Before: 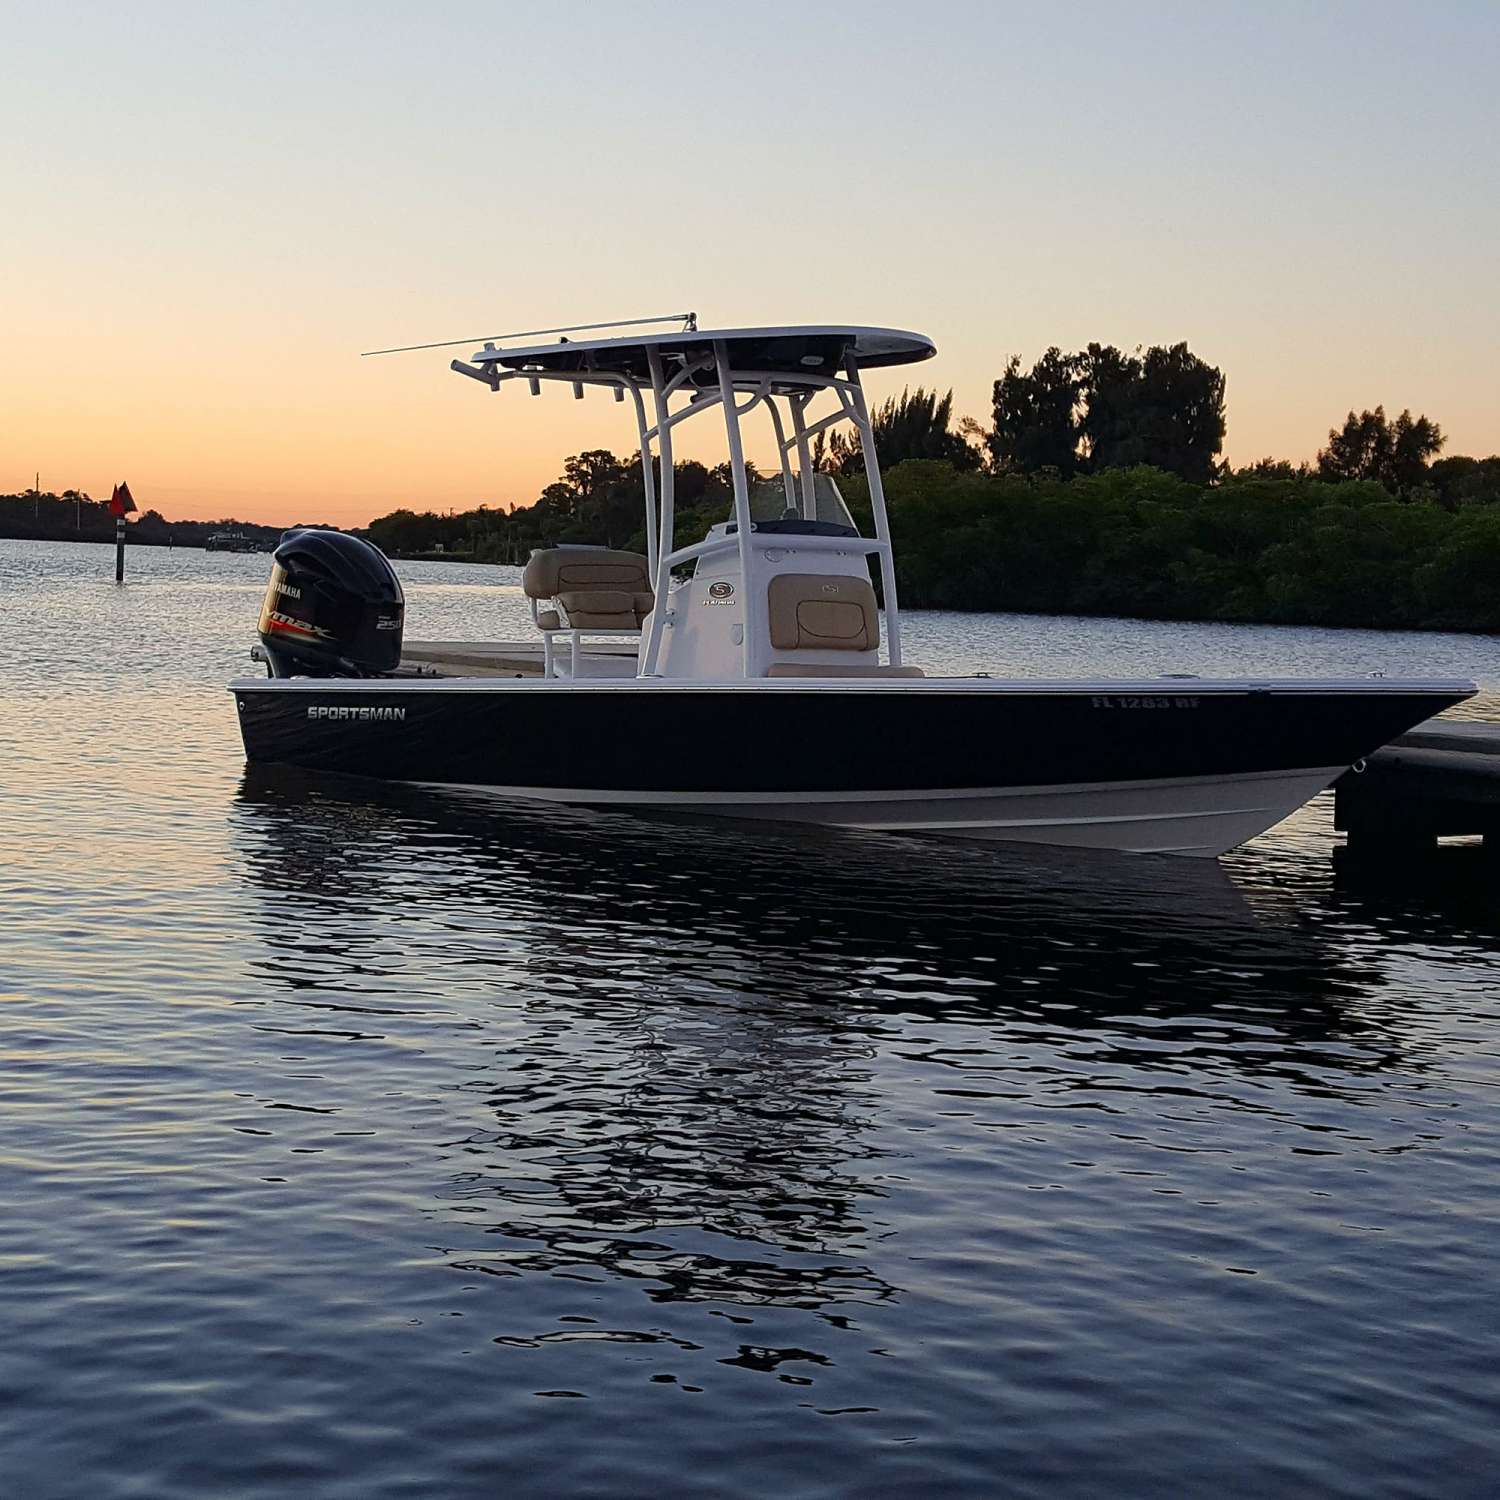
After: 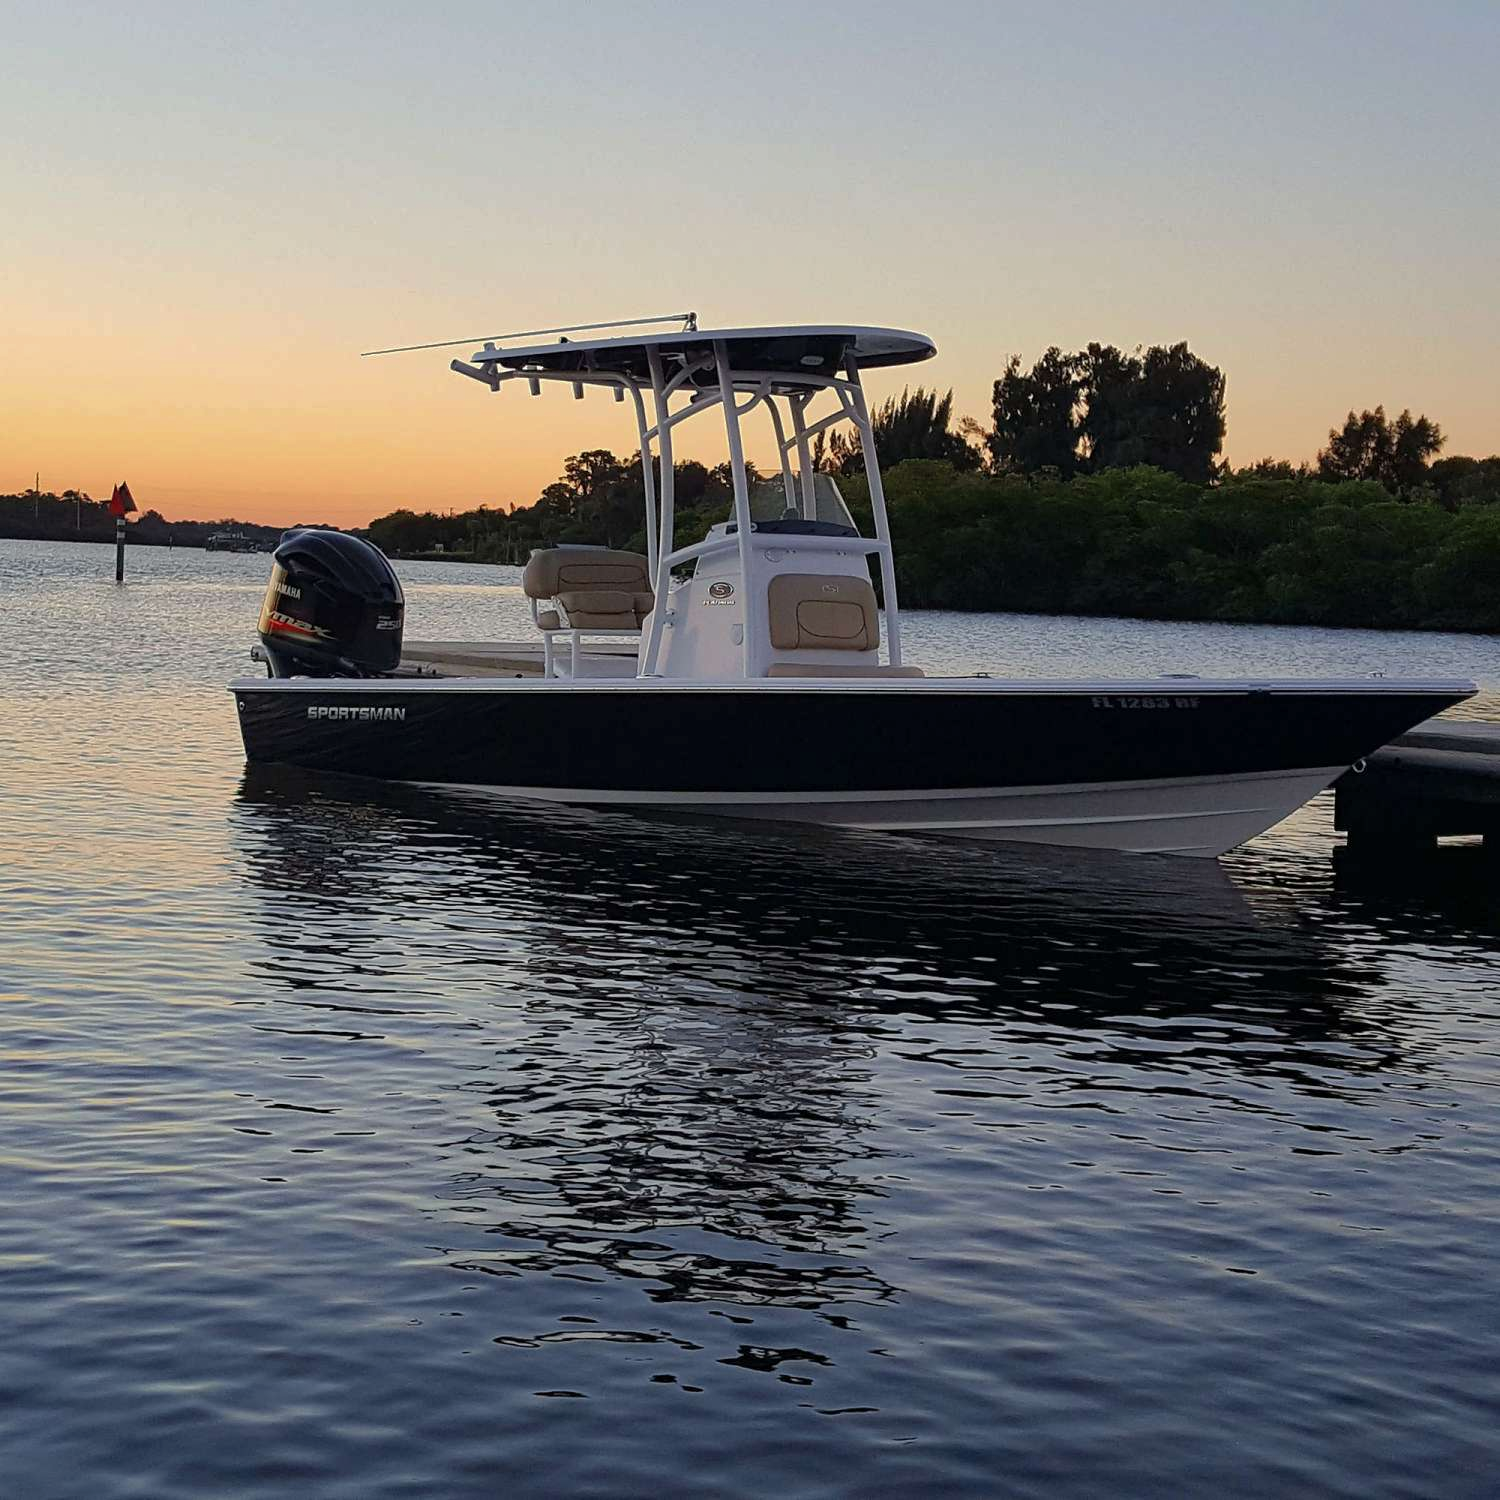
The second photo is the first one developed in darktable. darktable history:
exposure: exposure -0.01 EV, compensate highlight preservation false
shadows and highlights: shadows 30
